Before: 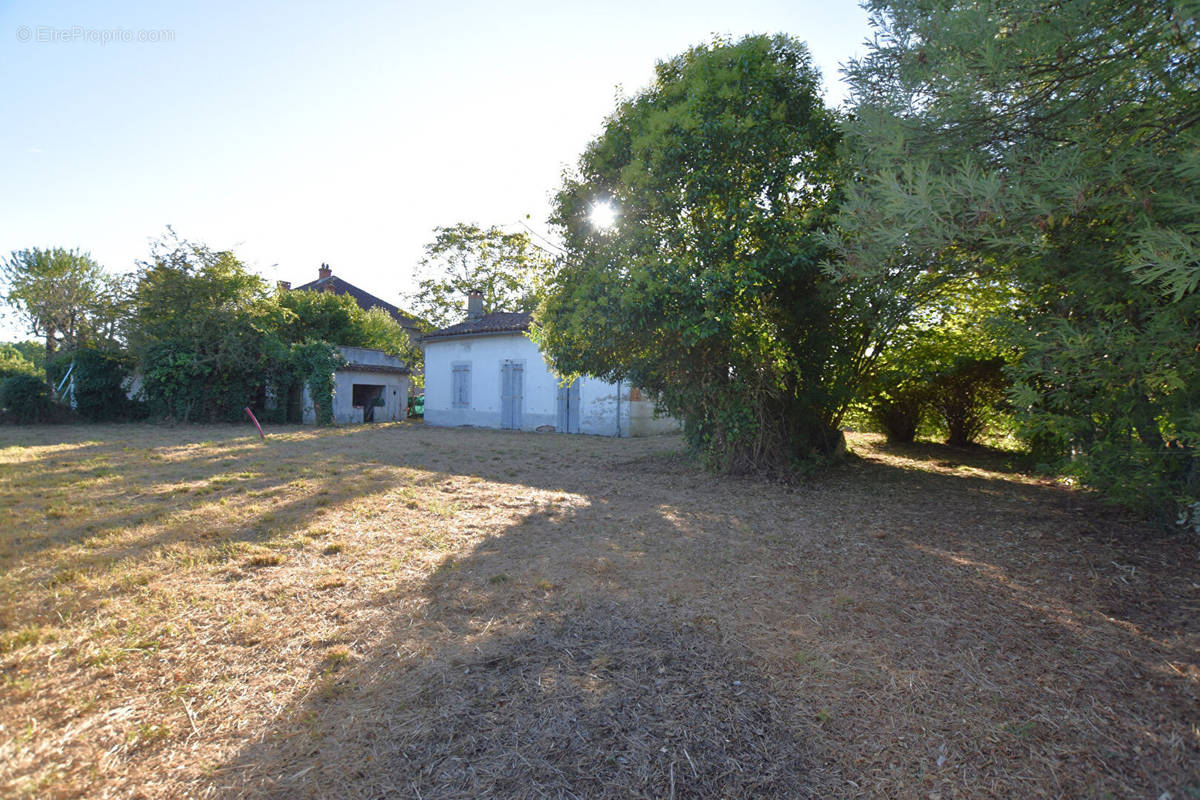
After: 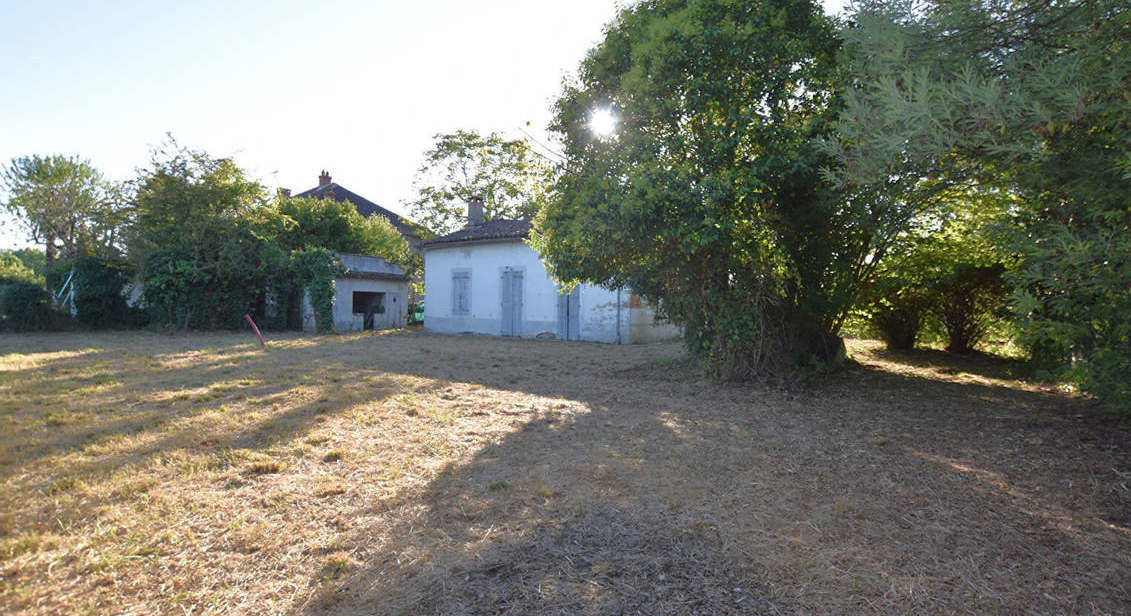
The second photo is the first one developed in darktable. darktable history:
color balance: output saturation 98.5%
crop and rotate: angle 0.03°, top 11.643%, right 5.651%, bottom 11.189%
contrast brightness saturation: saturation -0.05
tone equalizer: on, module defaults
